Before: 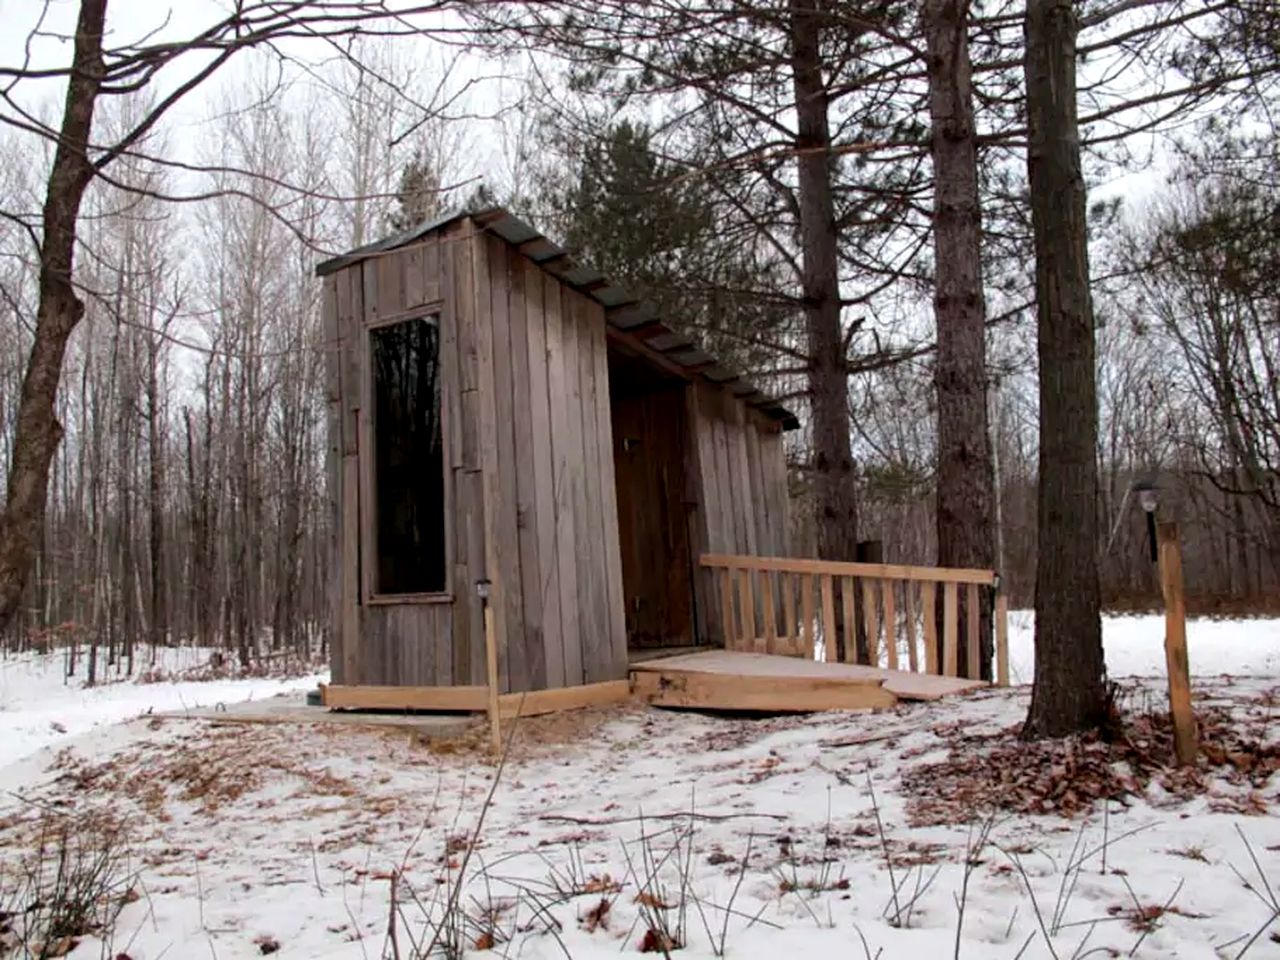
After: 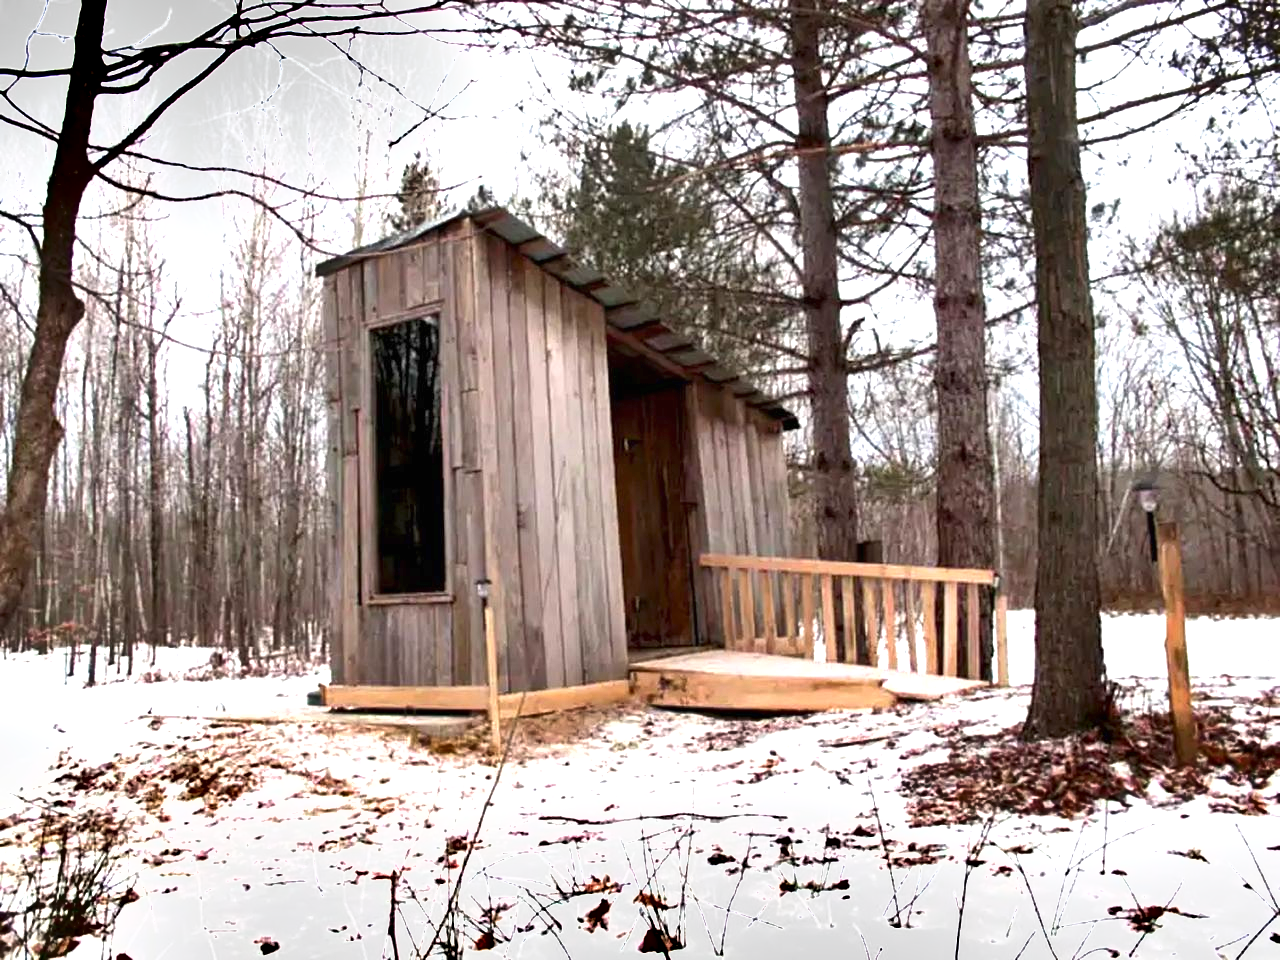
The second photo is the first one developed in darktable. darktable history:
shadows and highlights: soften with gaussian
exposure: black level correction 0, exposure 1.45 EV, compensate exposure bias true, compensate highlight preservation false
